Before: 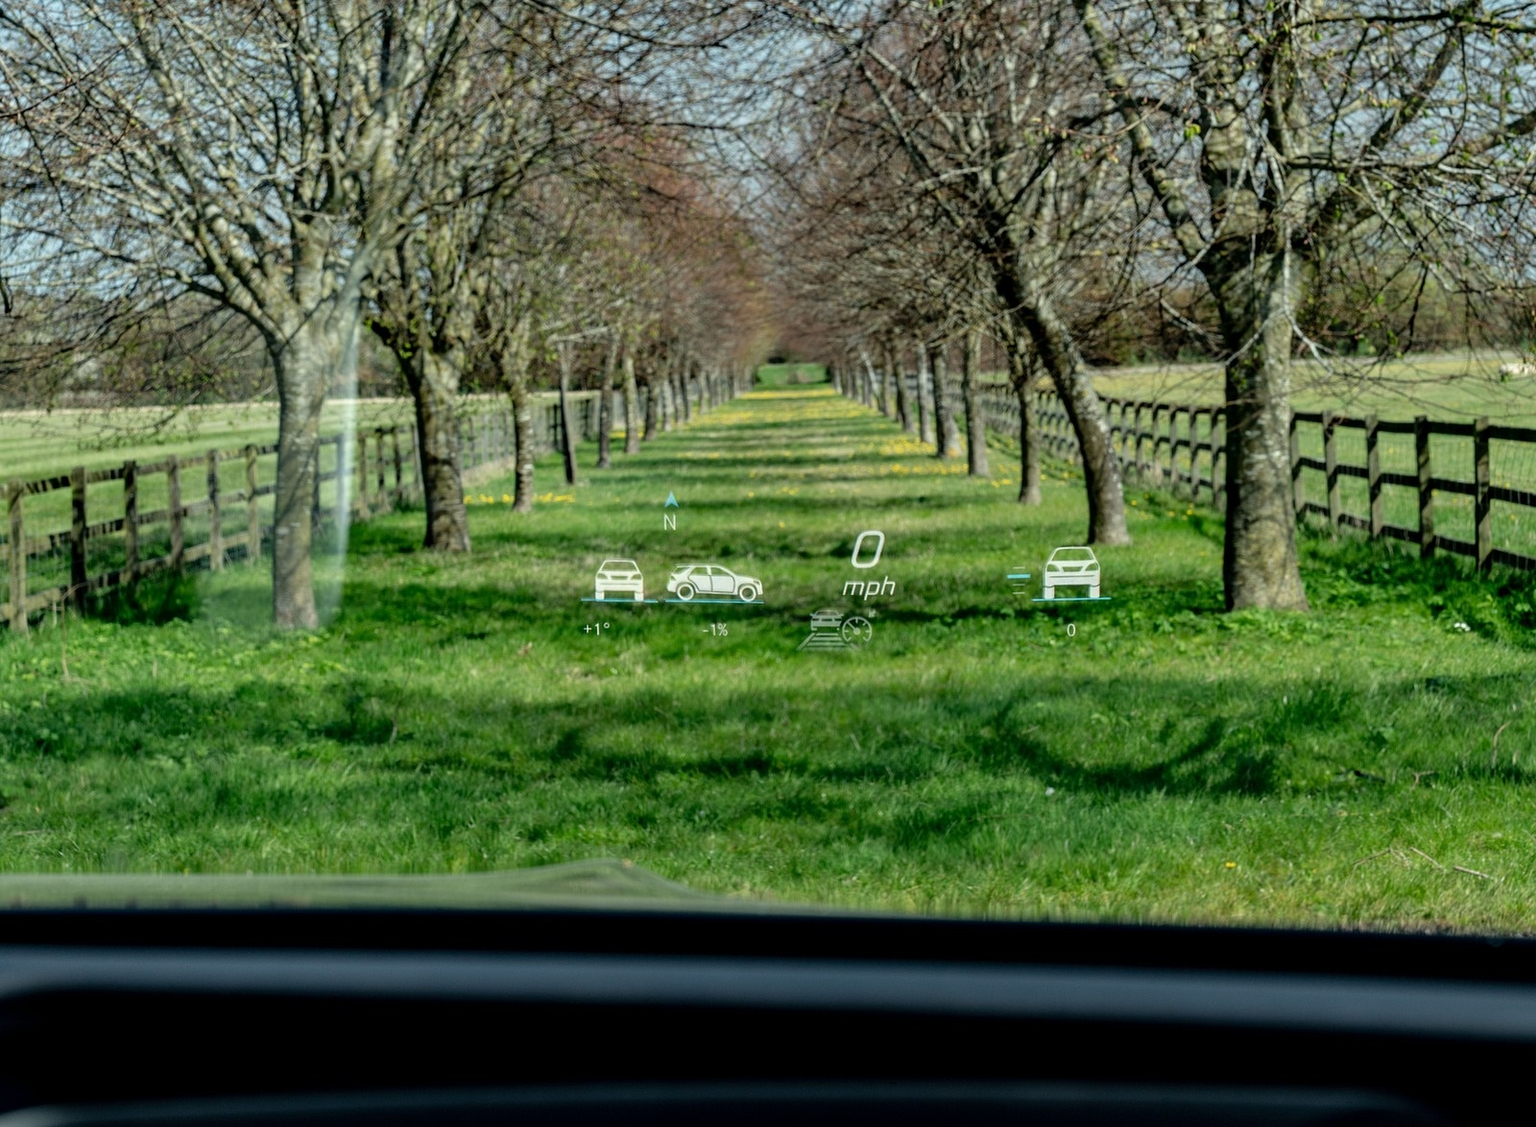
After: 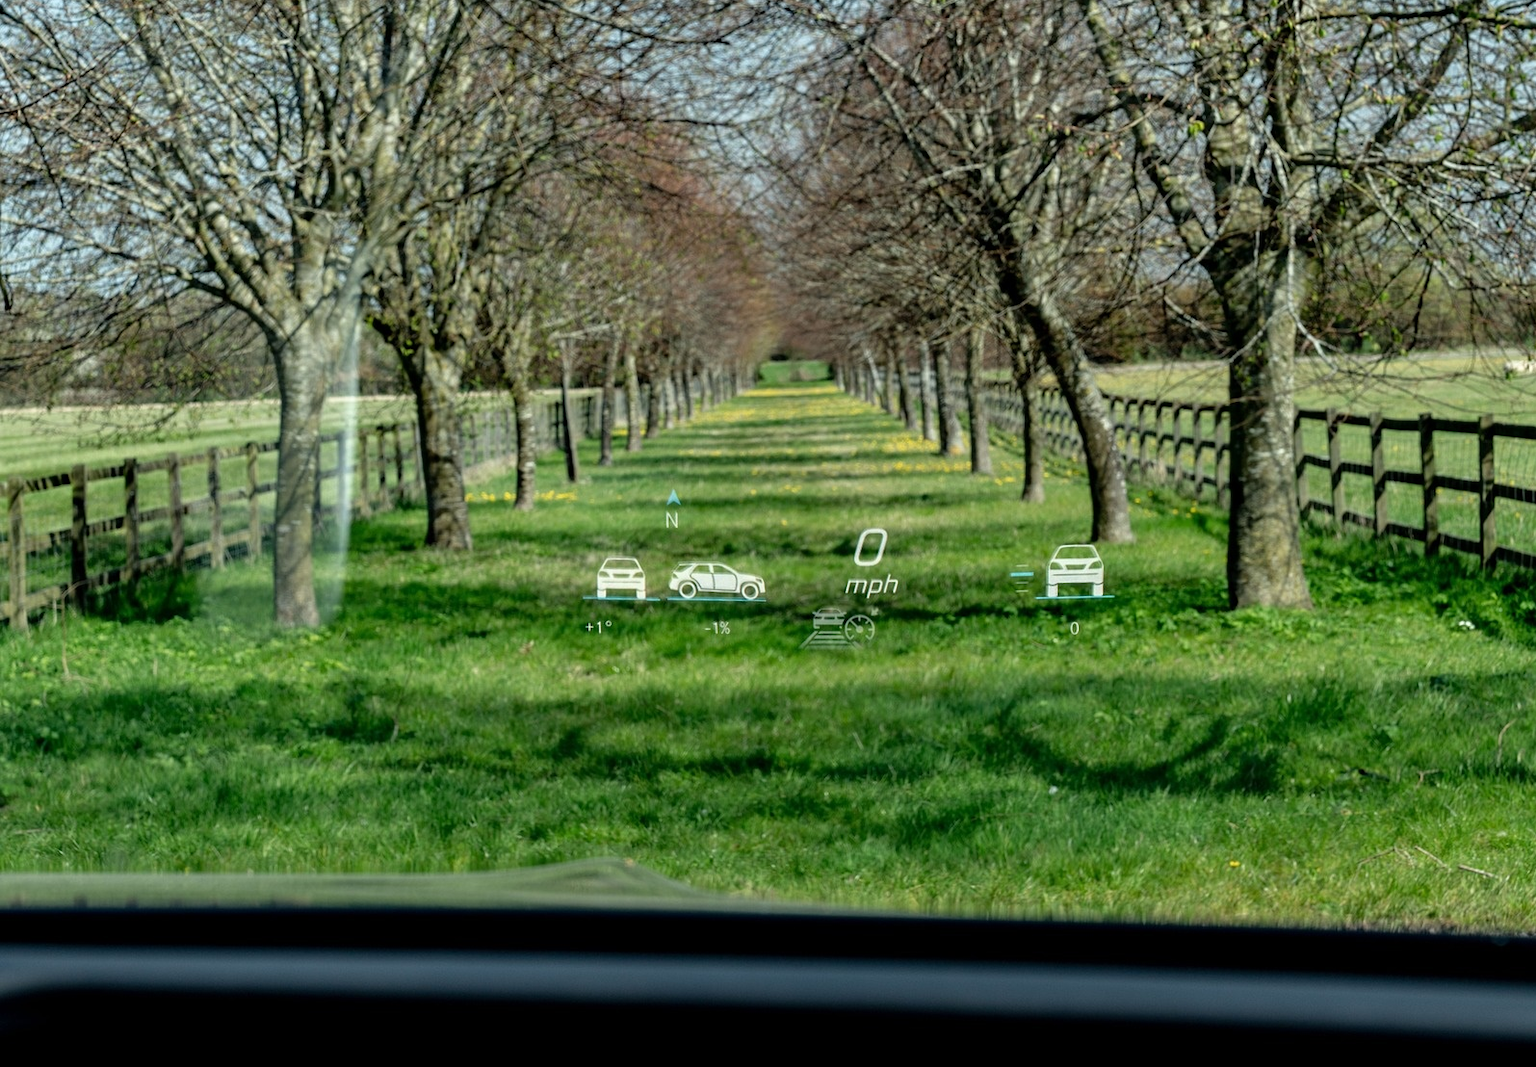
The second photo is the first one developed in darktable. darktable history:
shadows and highlights: shadows 0.417, highlights 40.8
crop: top 0.416%, right 0.259%, bottom 5.054%
